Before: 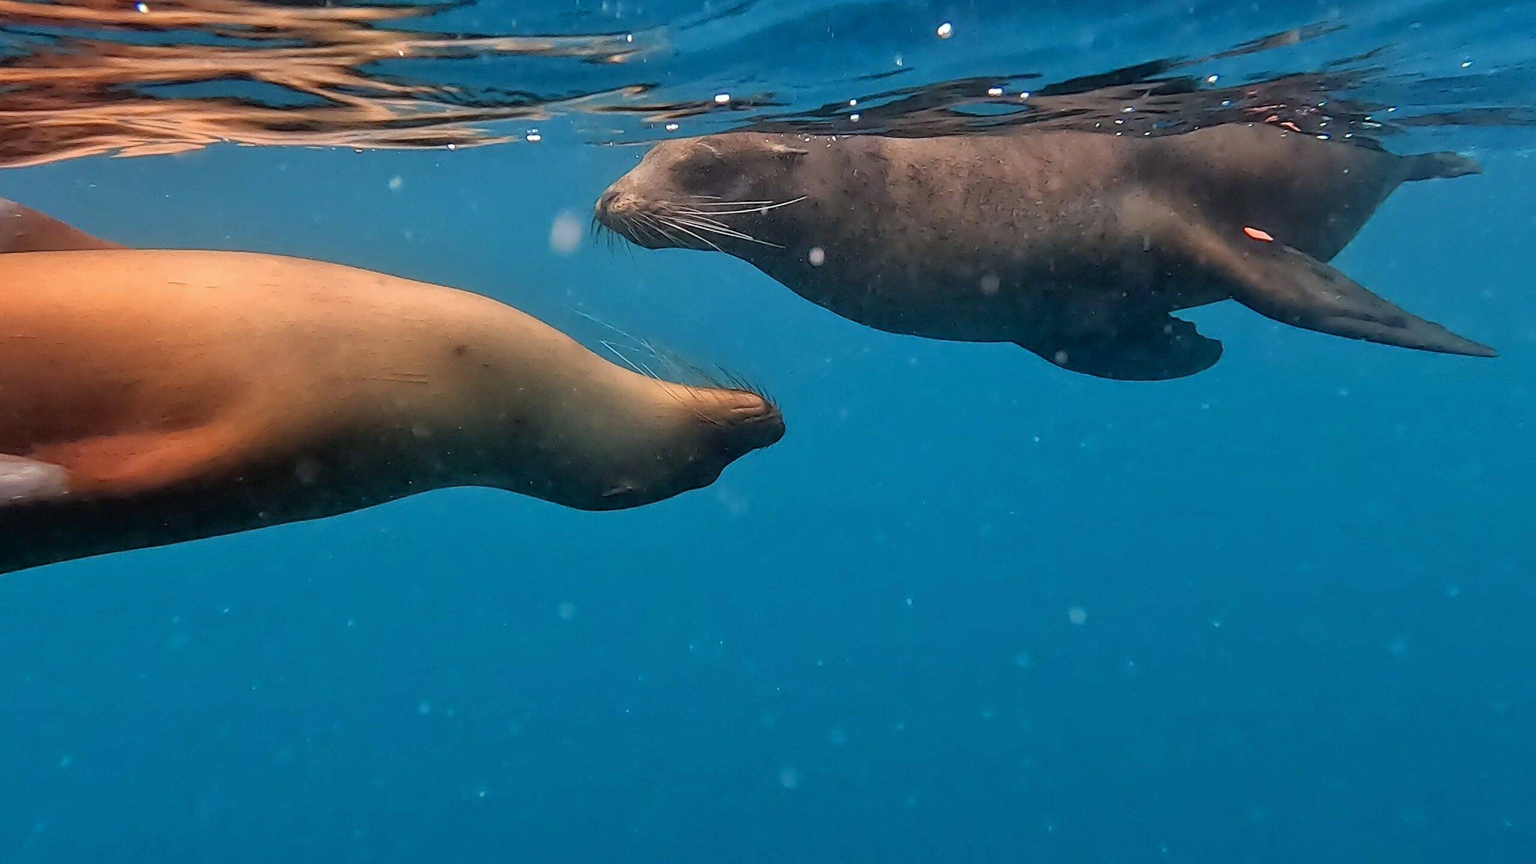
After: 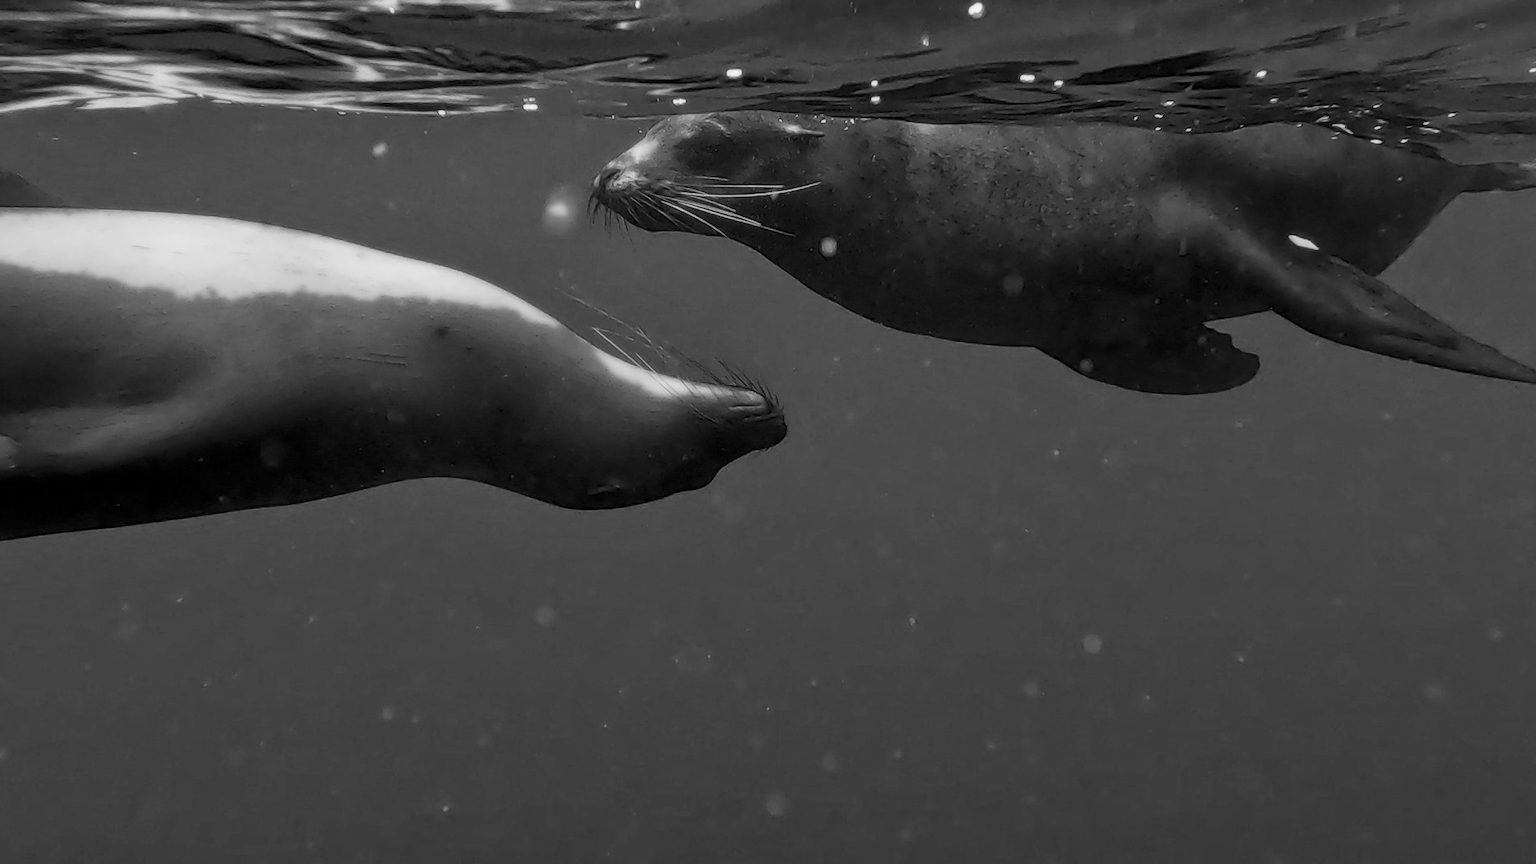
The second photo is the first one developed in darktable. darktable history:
crop and rotate: angle -2.38°
color balance: output saturation 120%
contrast brightness saturation: brightness -0.2, saturation 0.08
exposure: exposure -0.242 EV, compensate highlight preservation false
bloom: size 0%, threshold 54.82%, strength 8.31%
monochrome: on, module defaults
local contrast: detail 110%
